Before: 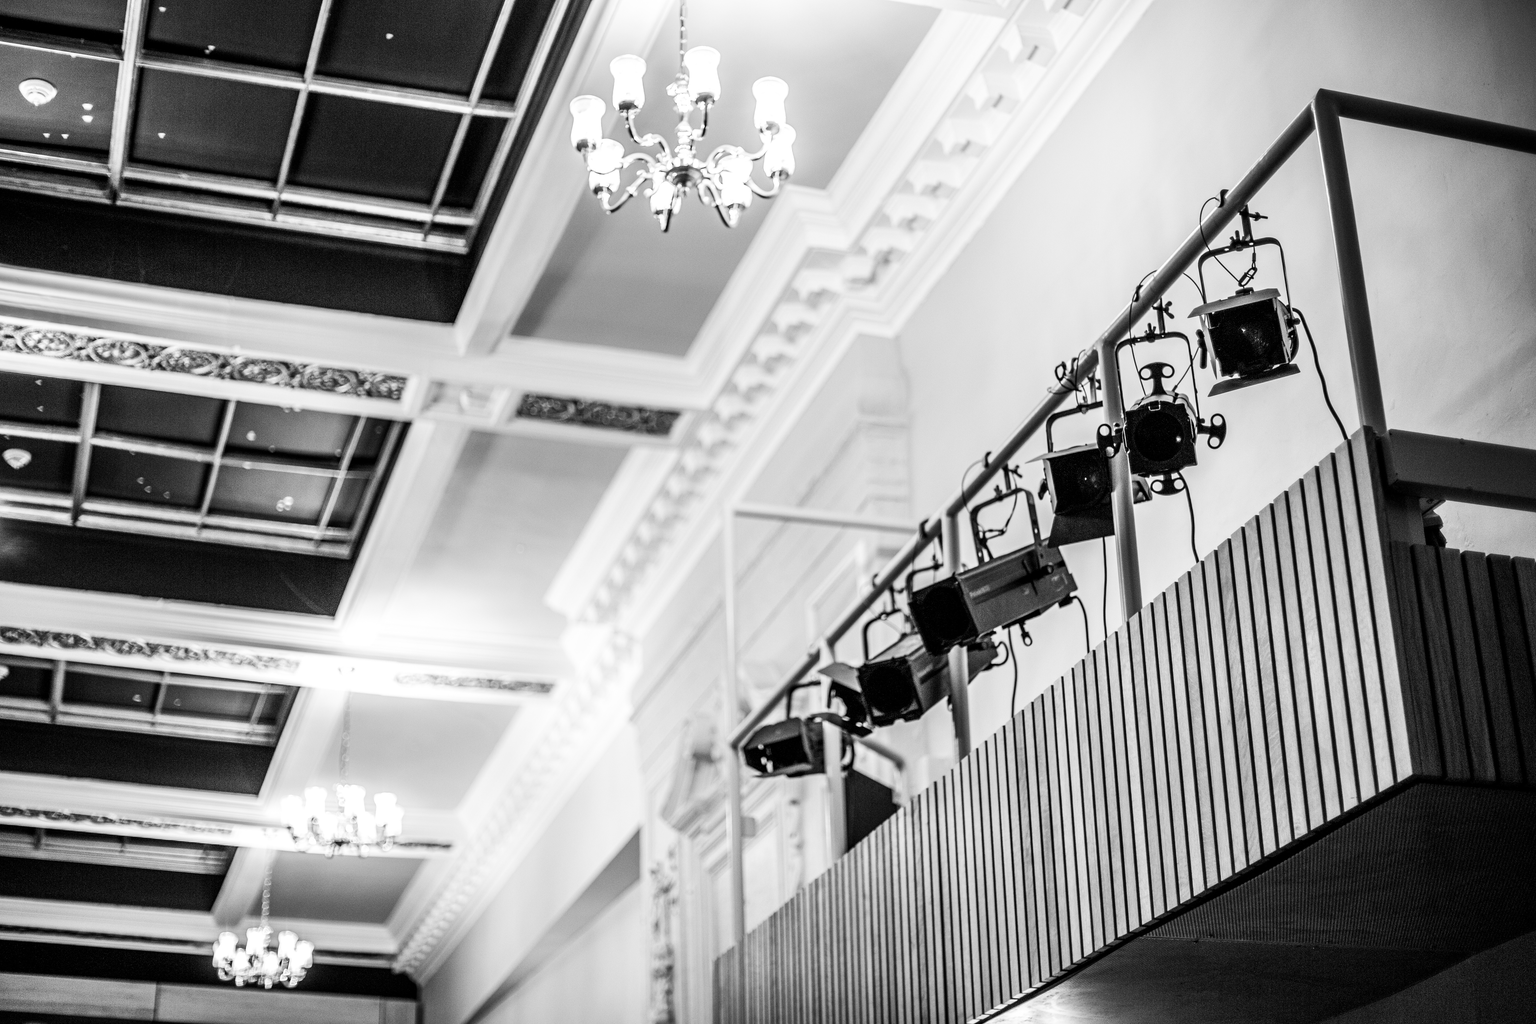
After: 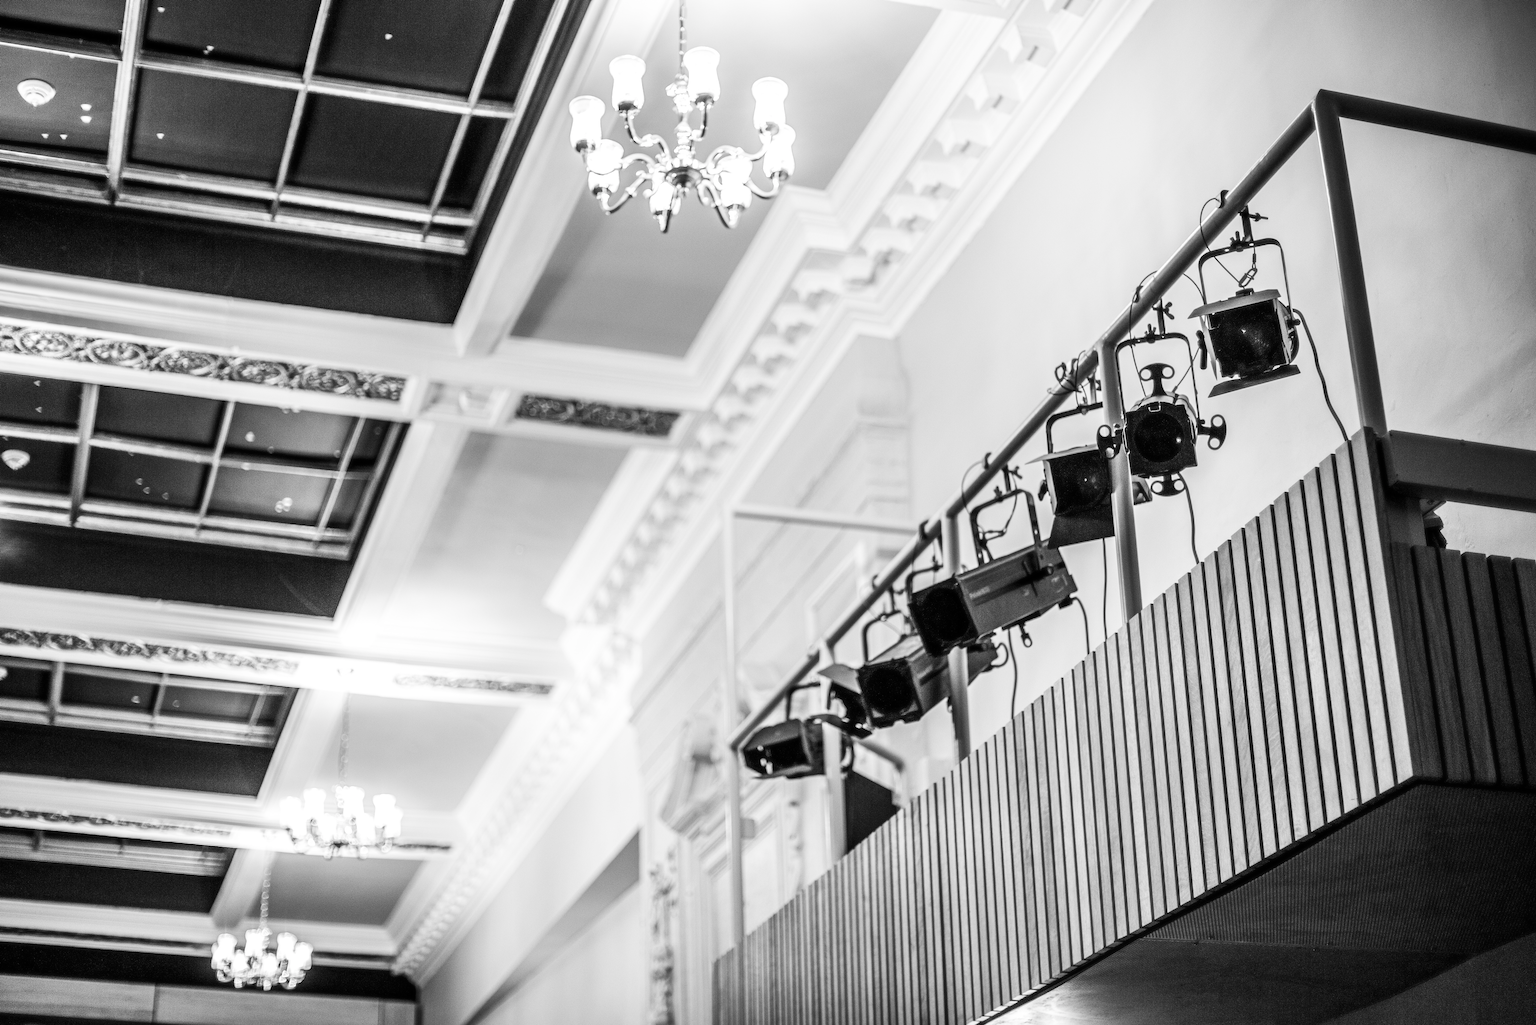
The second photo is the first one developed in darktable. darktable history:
color zones: curves: ch1 [(0.24, 0.634) (0.75, 0.5)]; ch2 [(0.253, 0.437) (0.745, 0.491)], mix 102.12%
haze removal: strength -0.1, adaptive false
crop and rotate: left 0.126%
